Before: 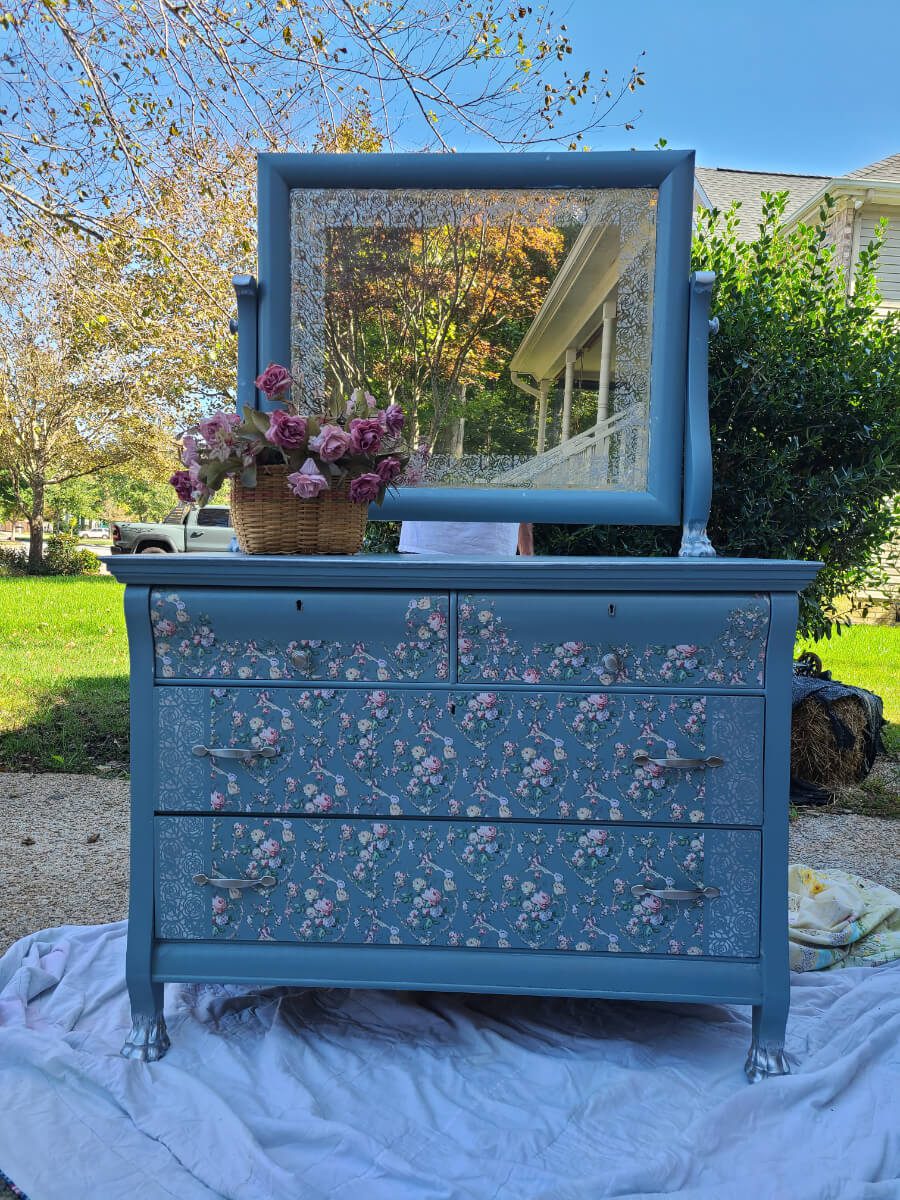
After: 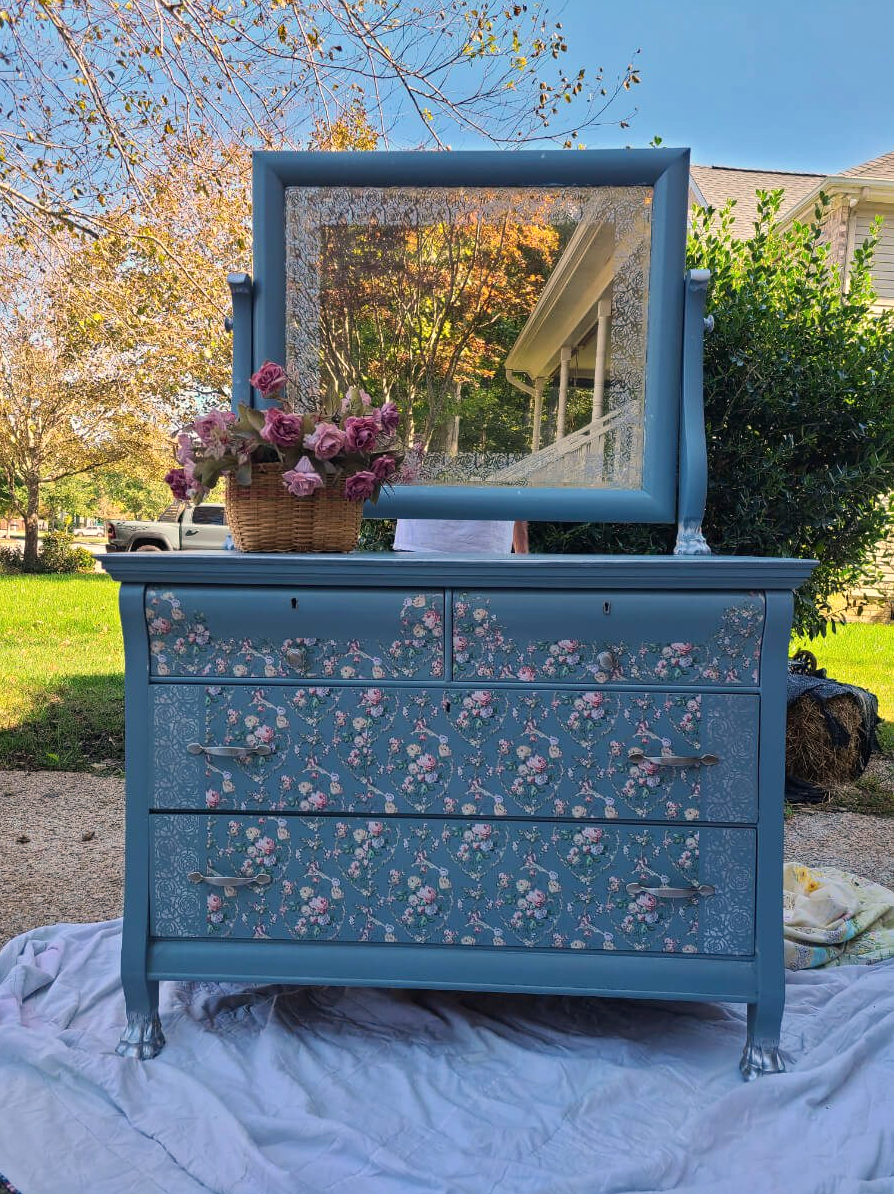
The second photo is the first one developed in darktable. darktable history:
white balance: red 1.127, blue 0.943
crop and rotate: left 0.614%, top 0.179%, bottom 0.309%
